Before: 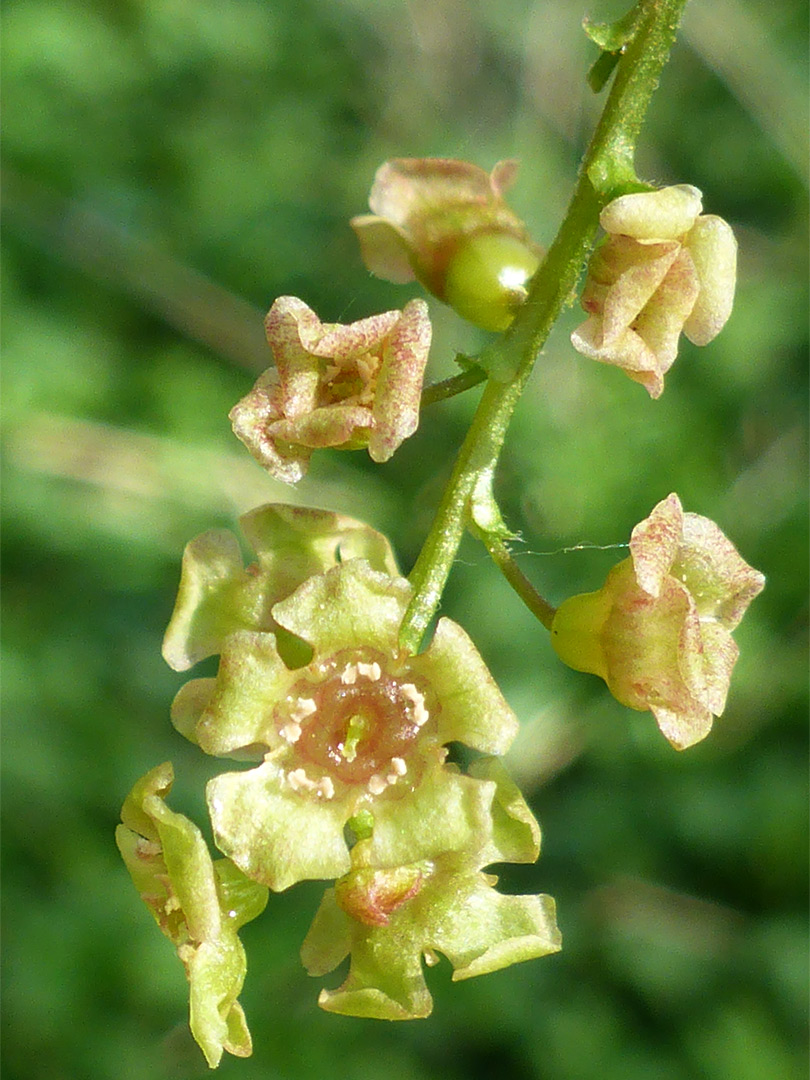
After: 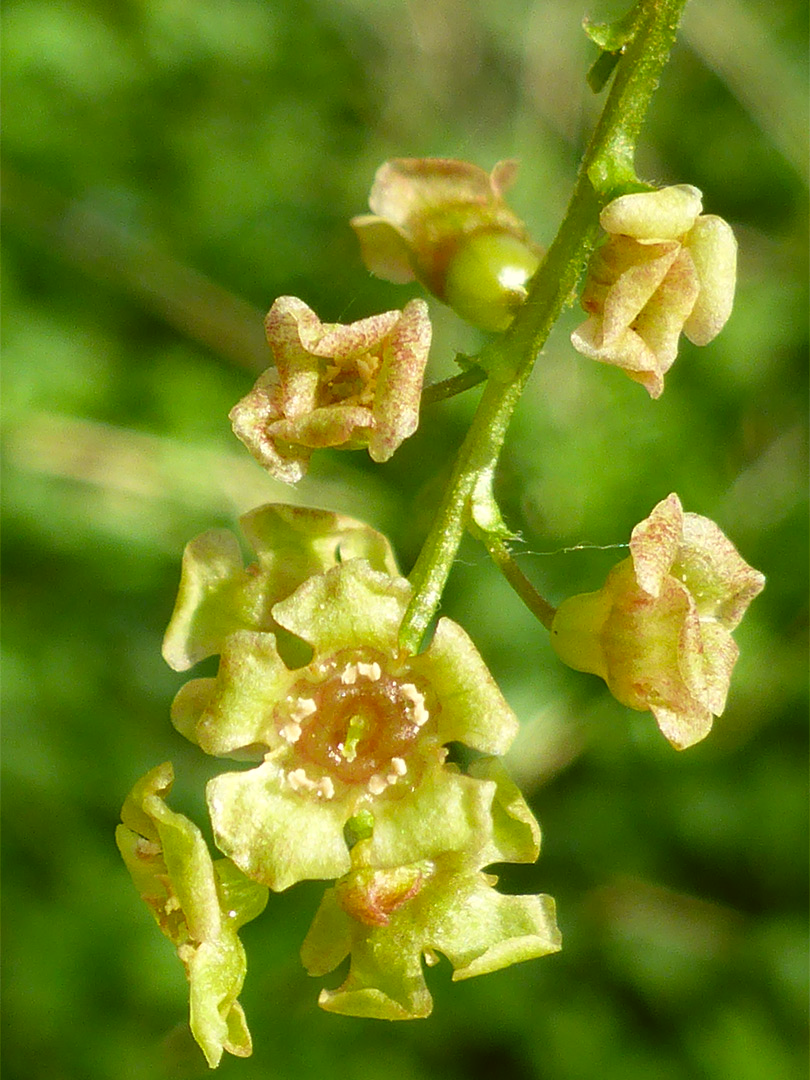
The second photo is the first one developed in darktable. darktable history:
color correction: highlights a* -1.5, highlights b* 10.2, shadows a* 0.905, shadows b* 18.95
